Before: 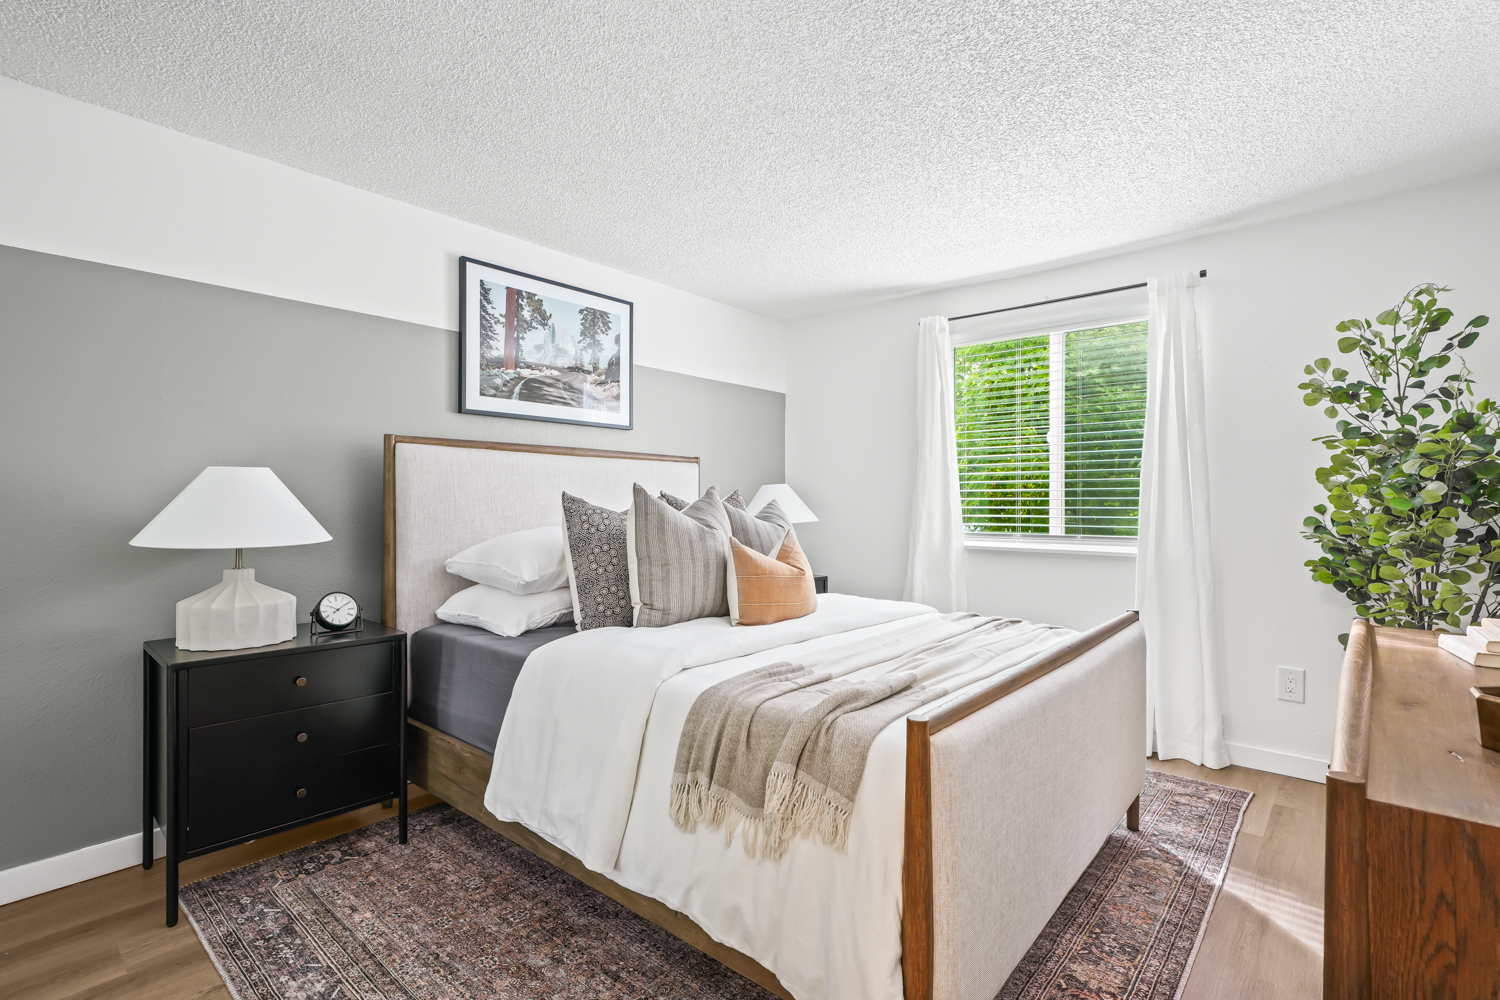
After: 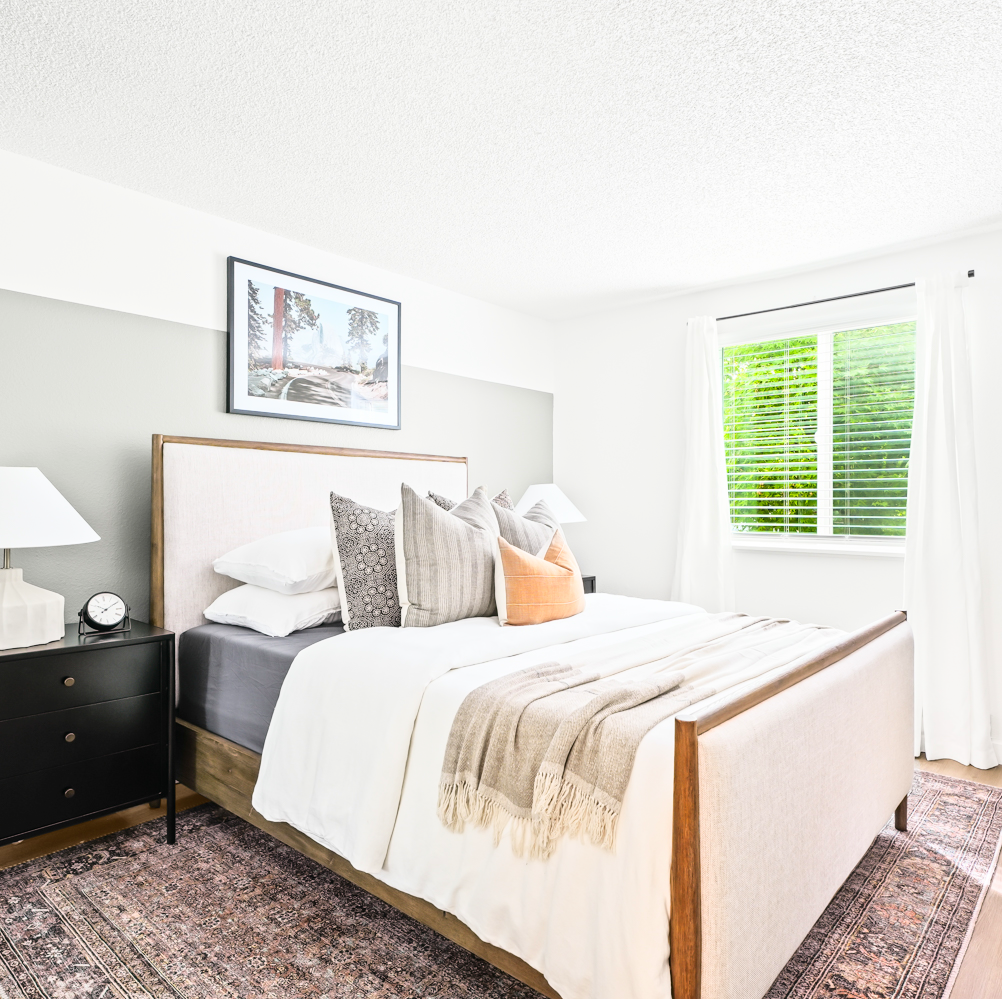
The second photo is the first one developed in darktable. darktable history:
crop and rotate: left 15.5%, right 17.697%
base curve: curves: ch0 [(0, 0) (0.028, 0.03) (0.121, 0.232) (0.46, 0.748) (0.859, 0.968) (1, 1)]
